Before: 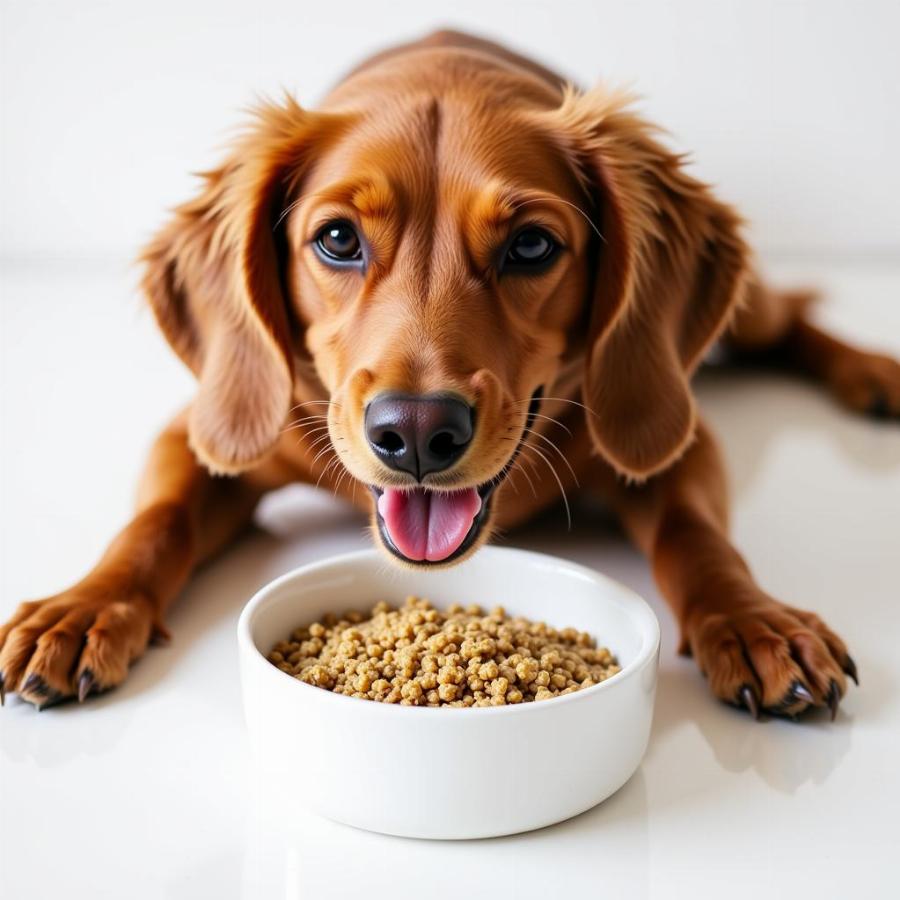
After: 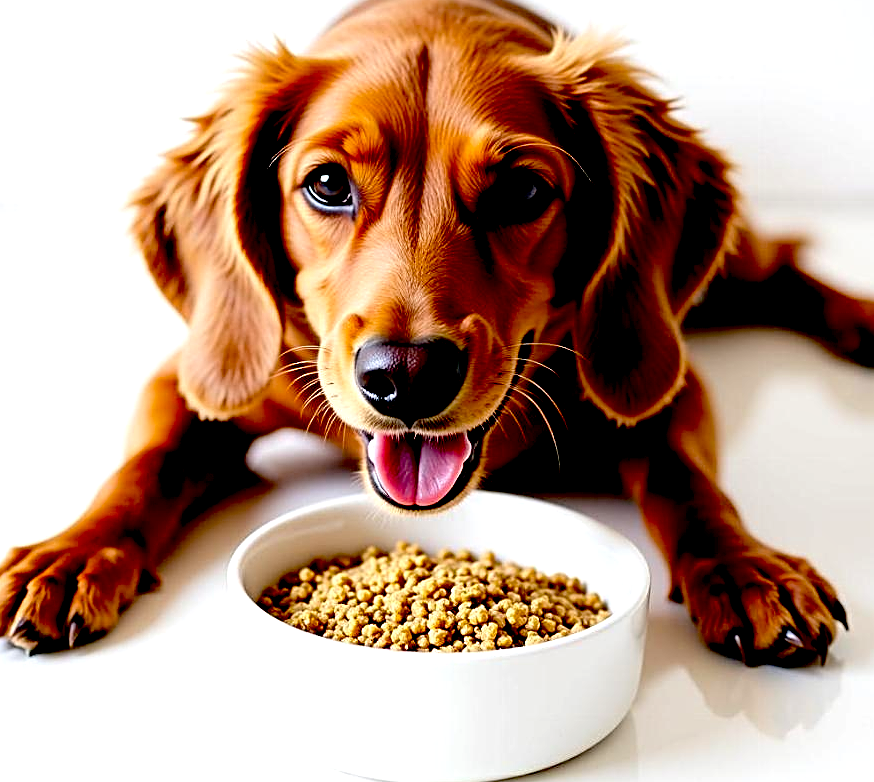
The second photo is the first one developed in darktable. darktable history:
exposure: black level correction 0.057, compensate highlight preservation false
crop: left 1.217%, top 6.16%, right 1.626%, bottom 6.888%
tone equalizer: -8 EV -0.388 EV, -7 EV -0.398 EV, -6 EV -0.343 EV, -5 EV -0.184 EV, -3 EV 0.235 EV, -2 EV 0.358 EV, -1 EV 0.391 EV, +0 EV 0.407 EV
sharpen: radius 2.531, amount 0.63
